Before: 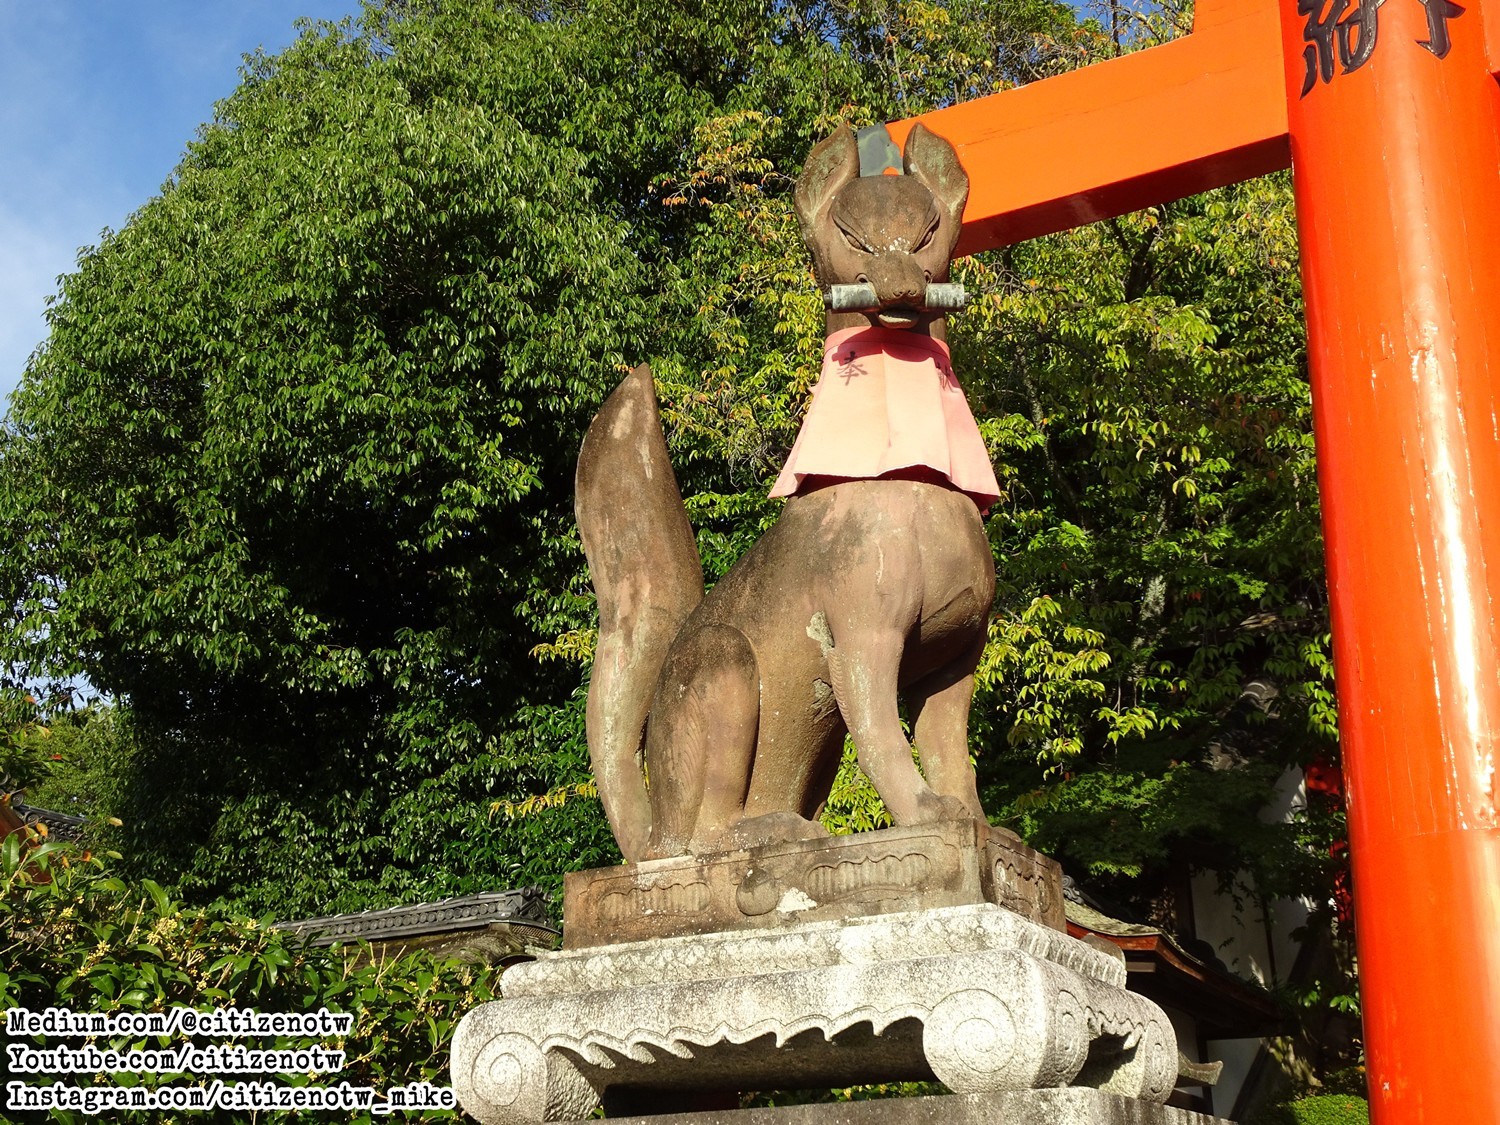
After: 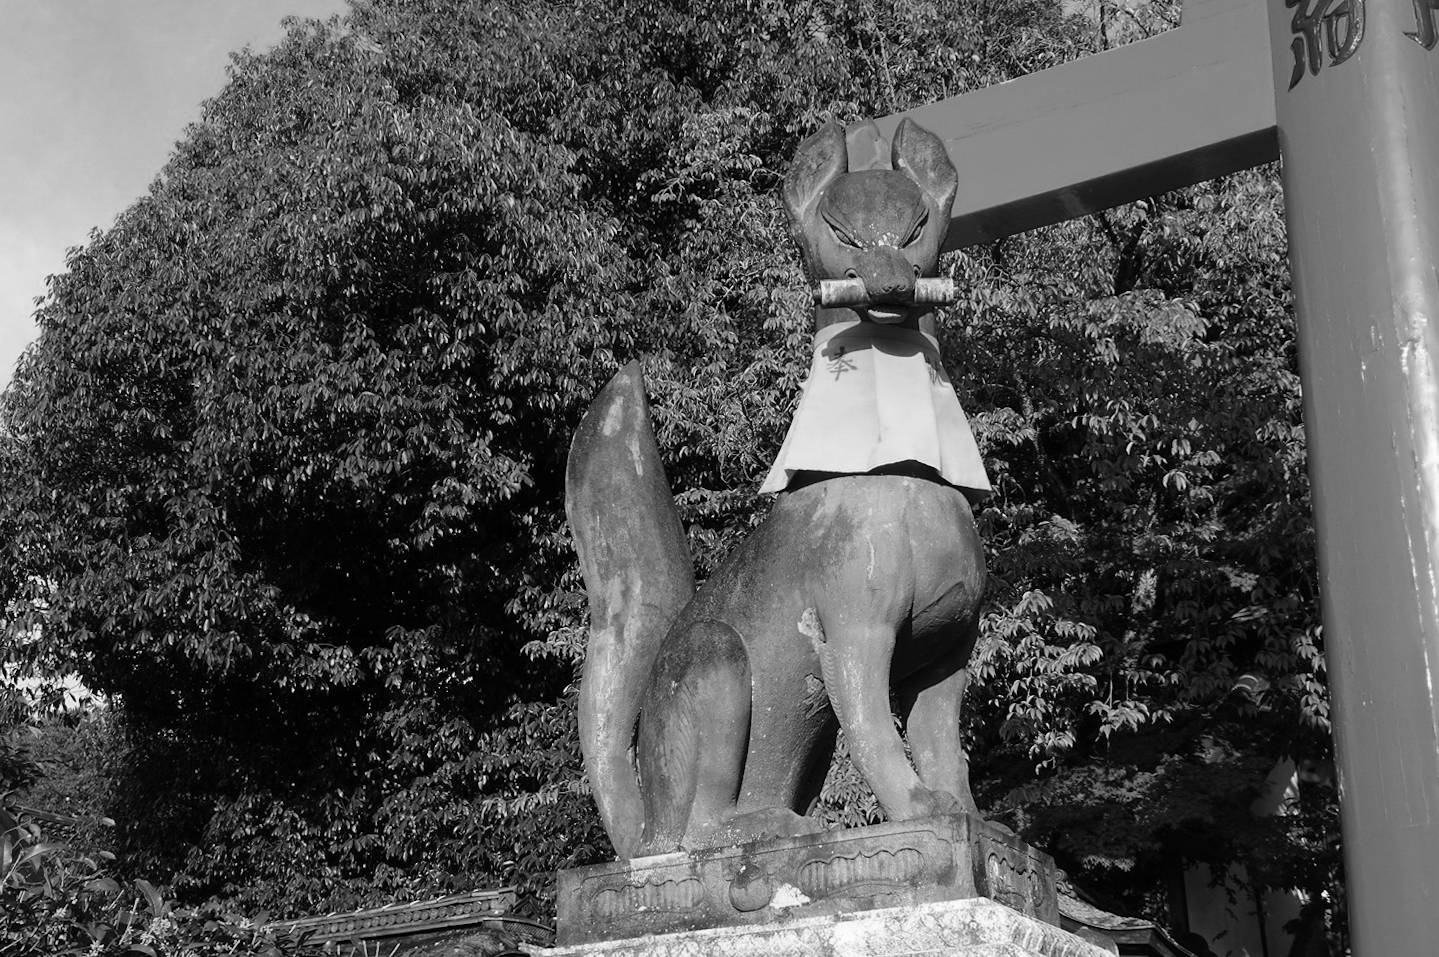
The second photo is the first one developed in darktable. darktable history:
crop and rotate: angle 0.378°, left 0.211%, right 2.972%, bottom 14.156%
color calibration: output gray [0.253, 0.26, 0.487, 0], illuminant F (fluorescent), F source F9 (Cool White Deluxe 4150 K) – high CRI, x 0.374, y 0.373, temperature 4158.54 K
